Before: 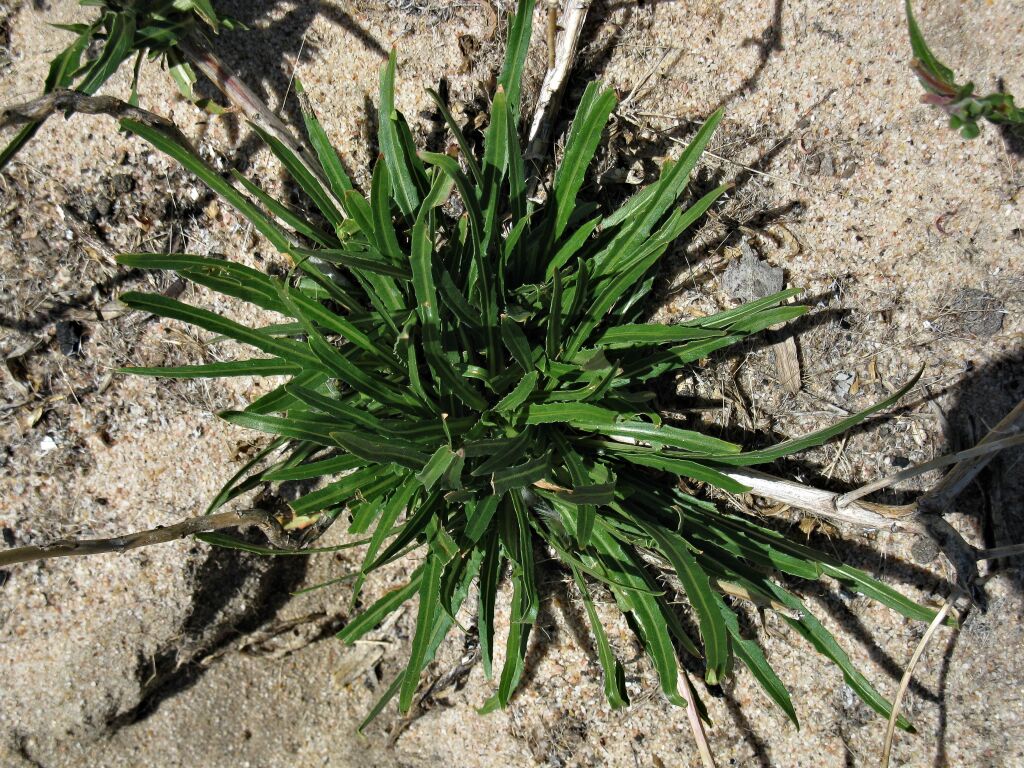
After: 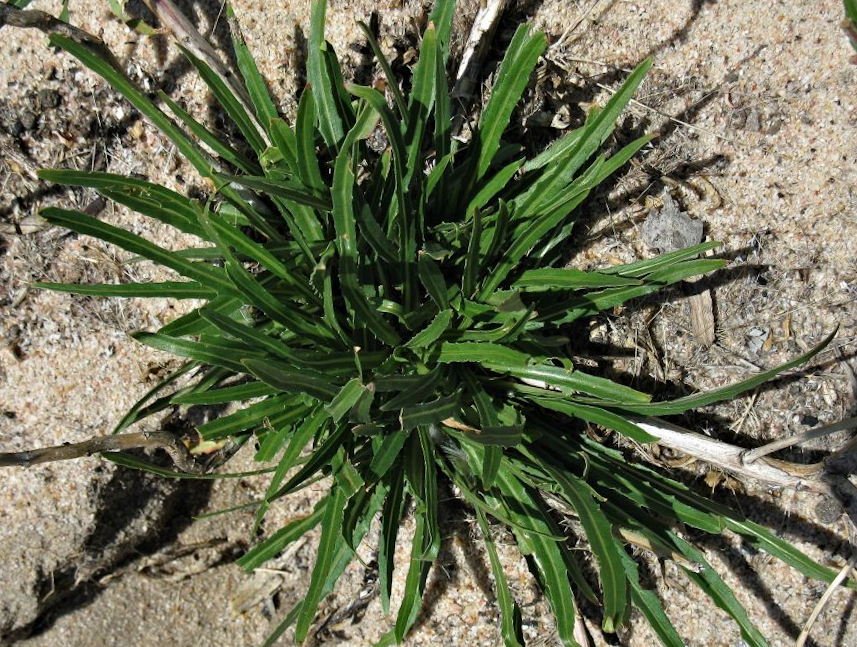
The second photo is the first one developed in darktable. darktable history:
crop and rotate: angle -3.26°, left 5.373%, top 5.218%, right 4.71%, bottom 4.165%
